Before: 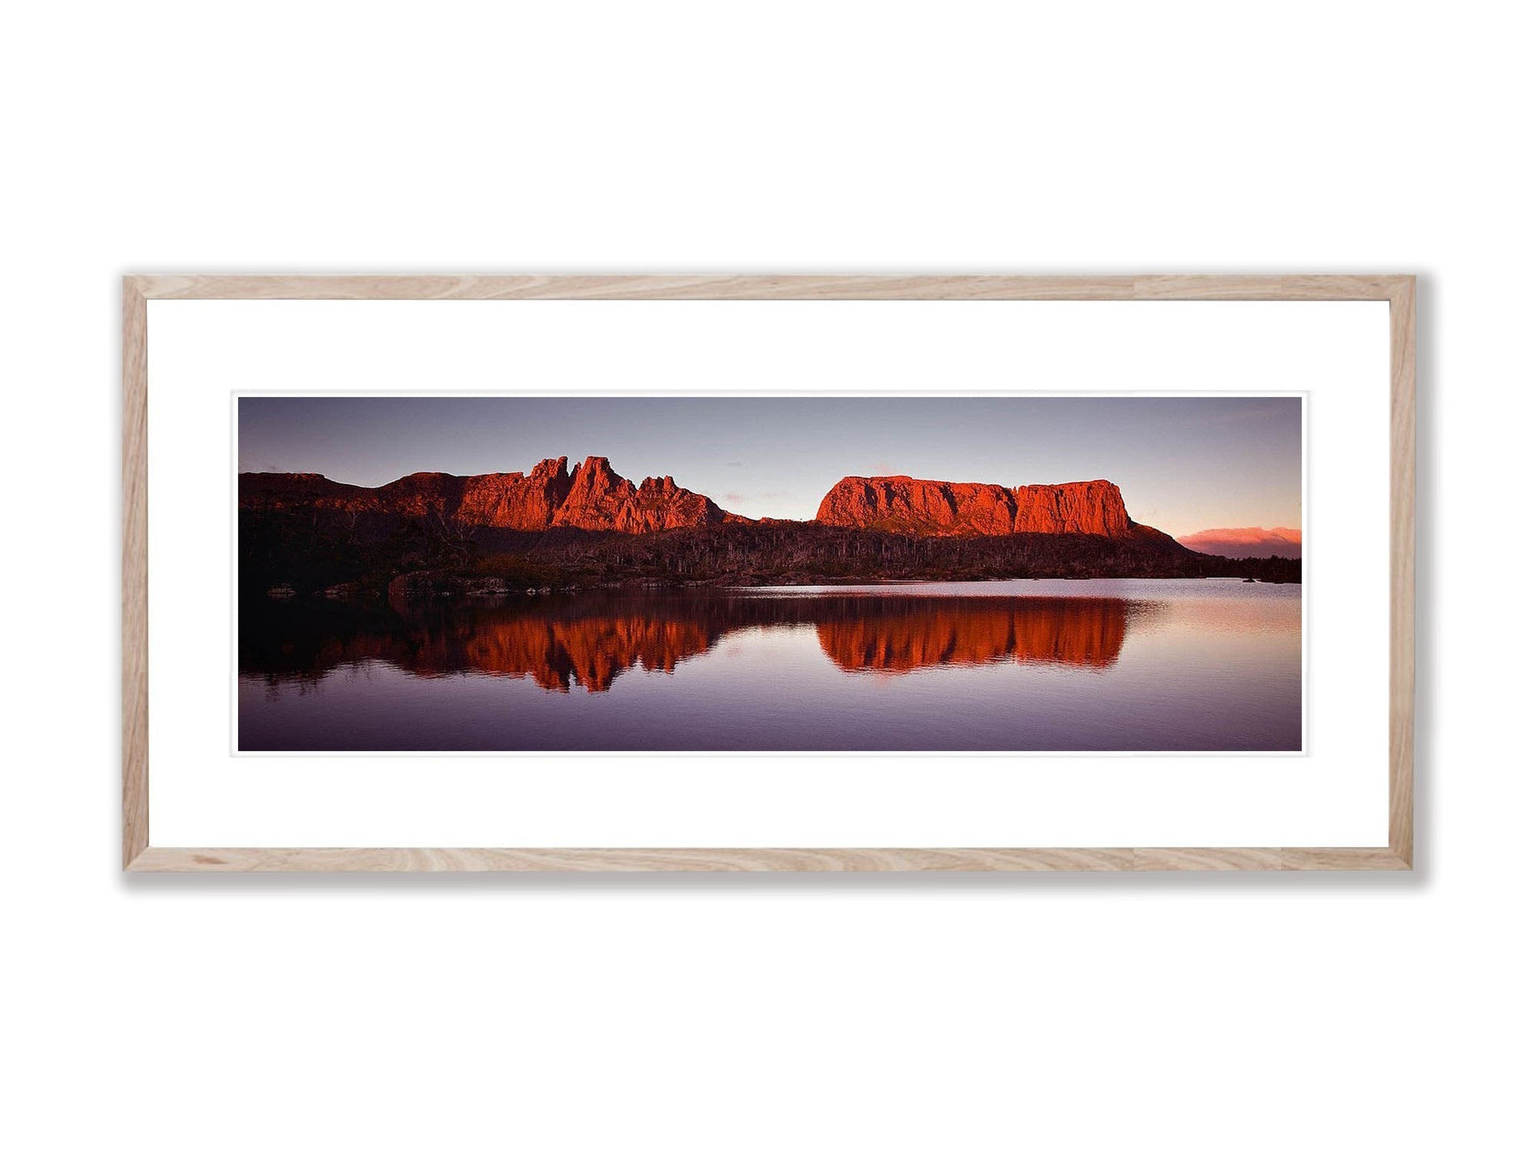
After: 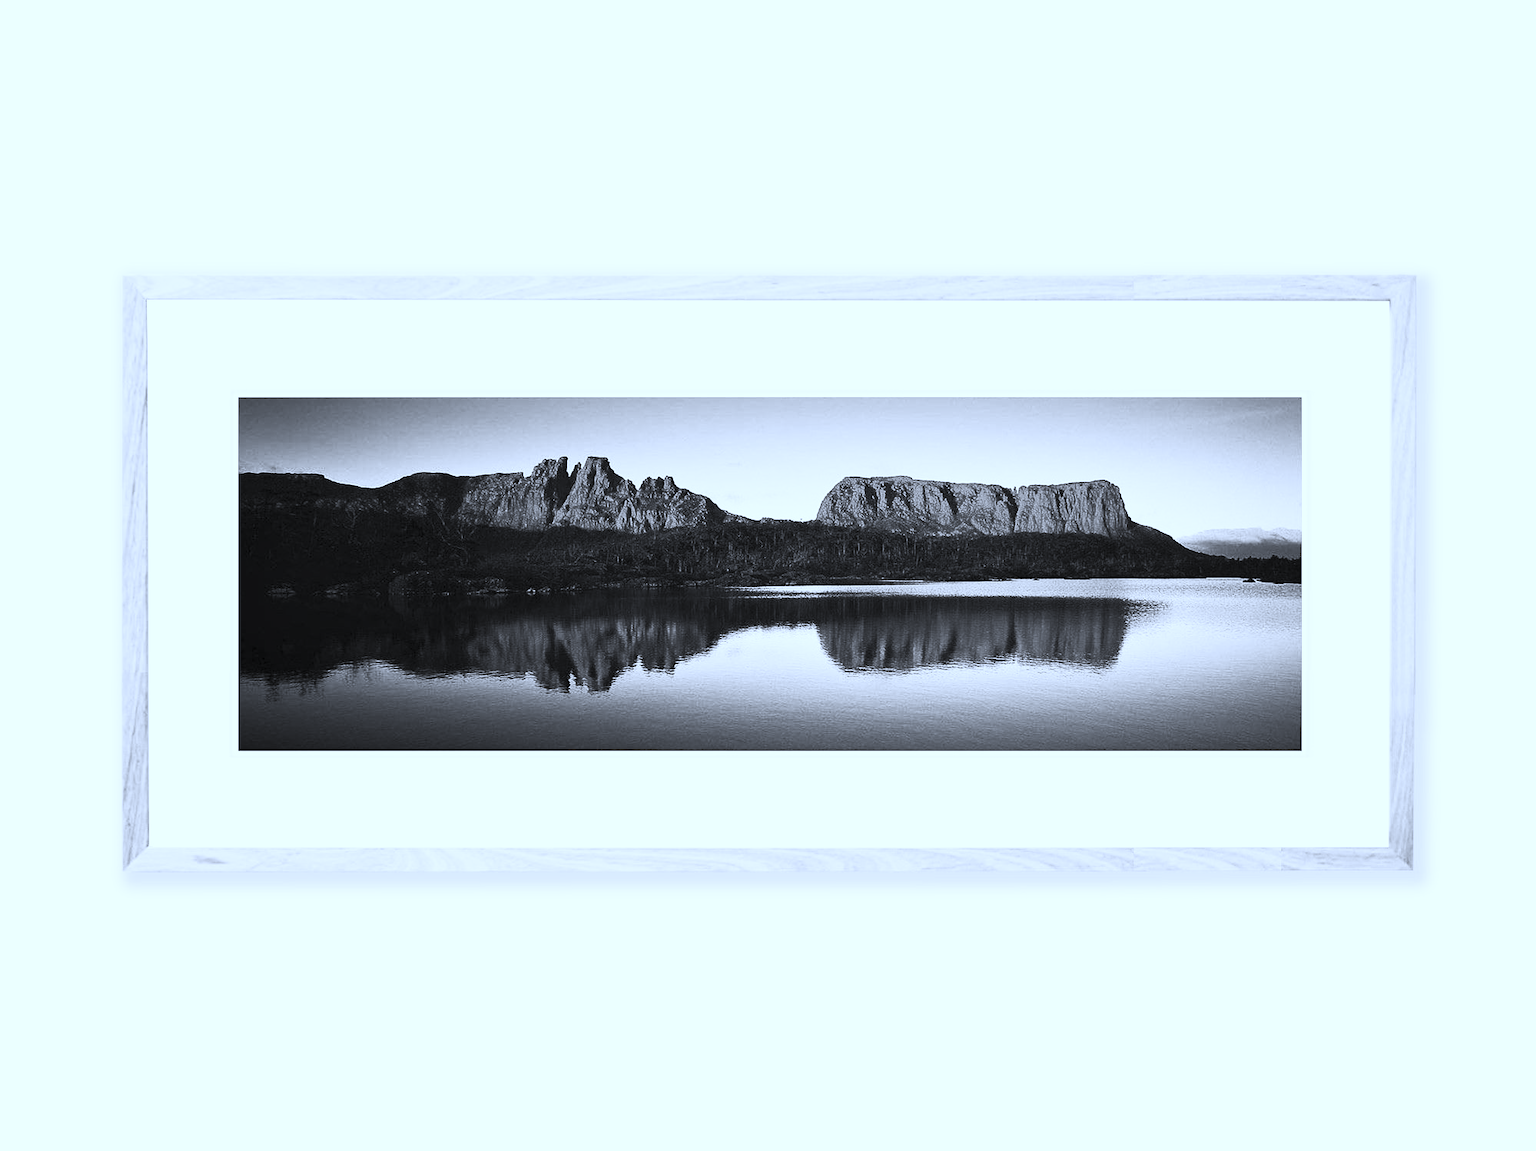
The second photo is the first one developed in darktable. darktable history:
exposure: exposure -0.259 EV, compensate highlight preservation false
color correction: highlights a* -1.88, highlights b* -18.18
contrast brightness saturation: contrast 0.529, brightness 0.483, saturation -0.994
